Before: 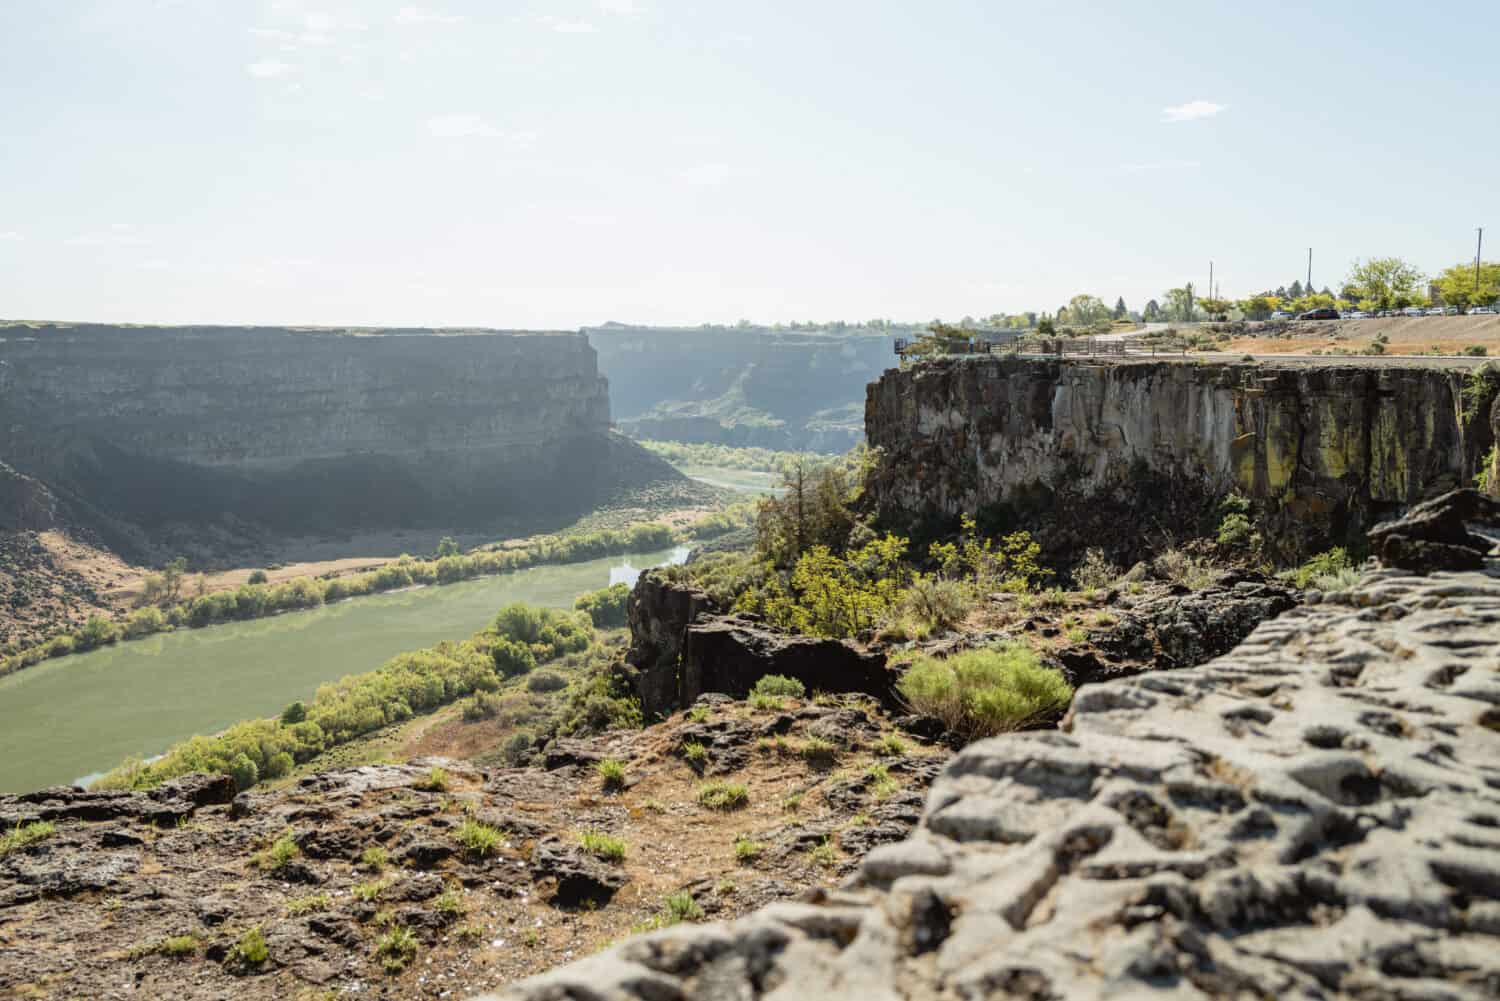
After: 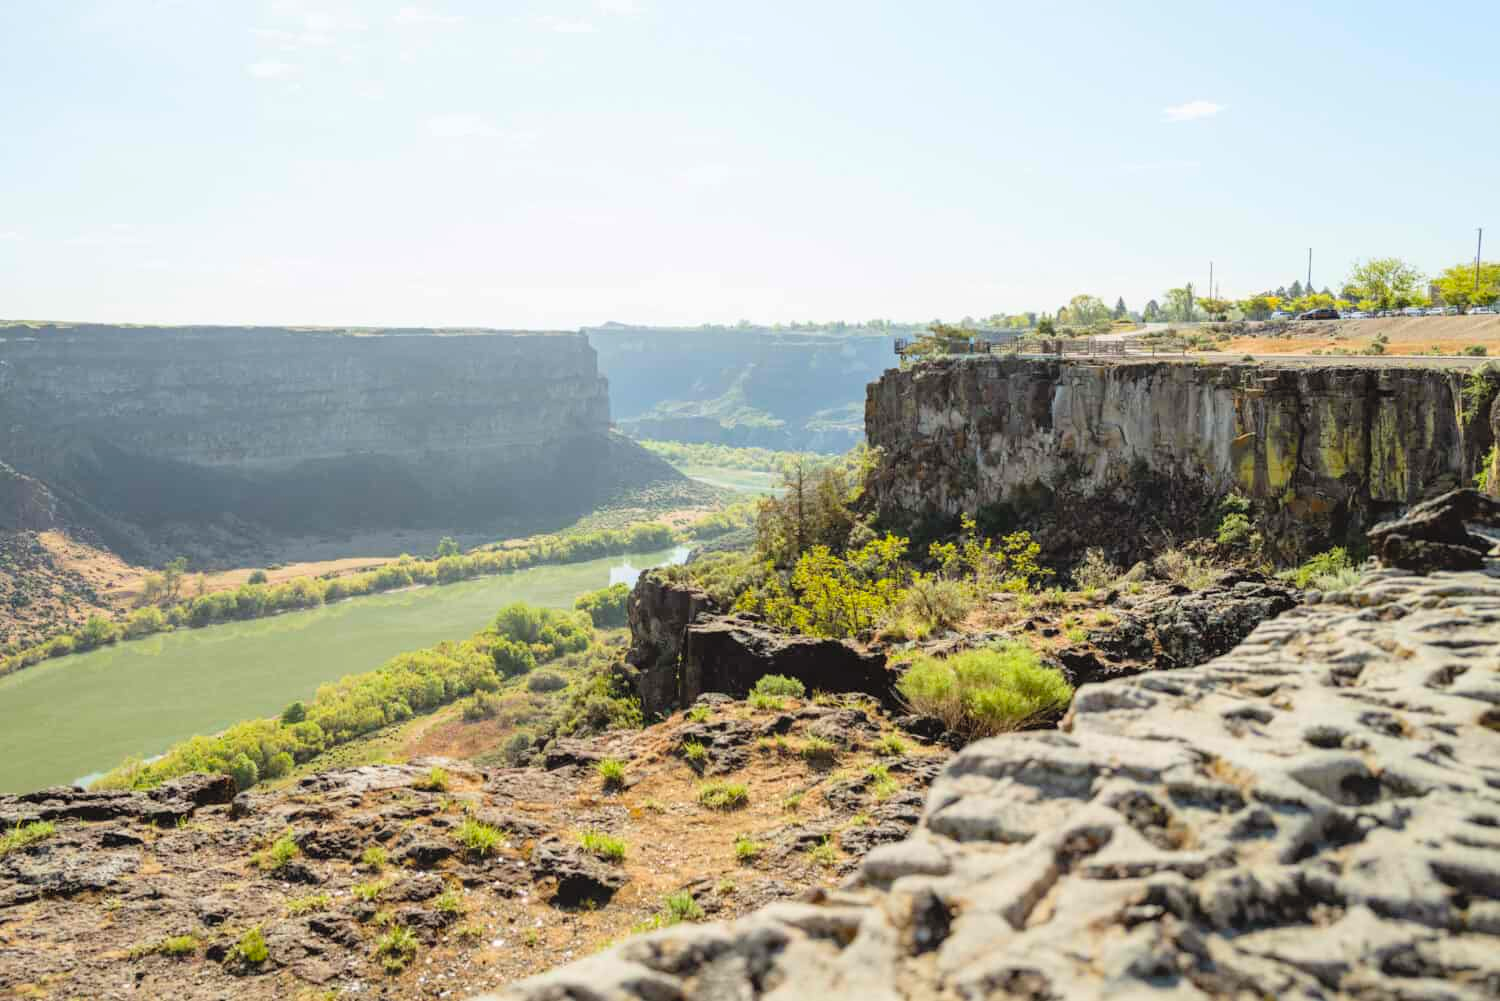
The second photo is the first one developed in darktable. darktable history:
contrast brightness saturation: contrast 0.066, brightness 0.18, saturation 0.402
